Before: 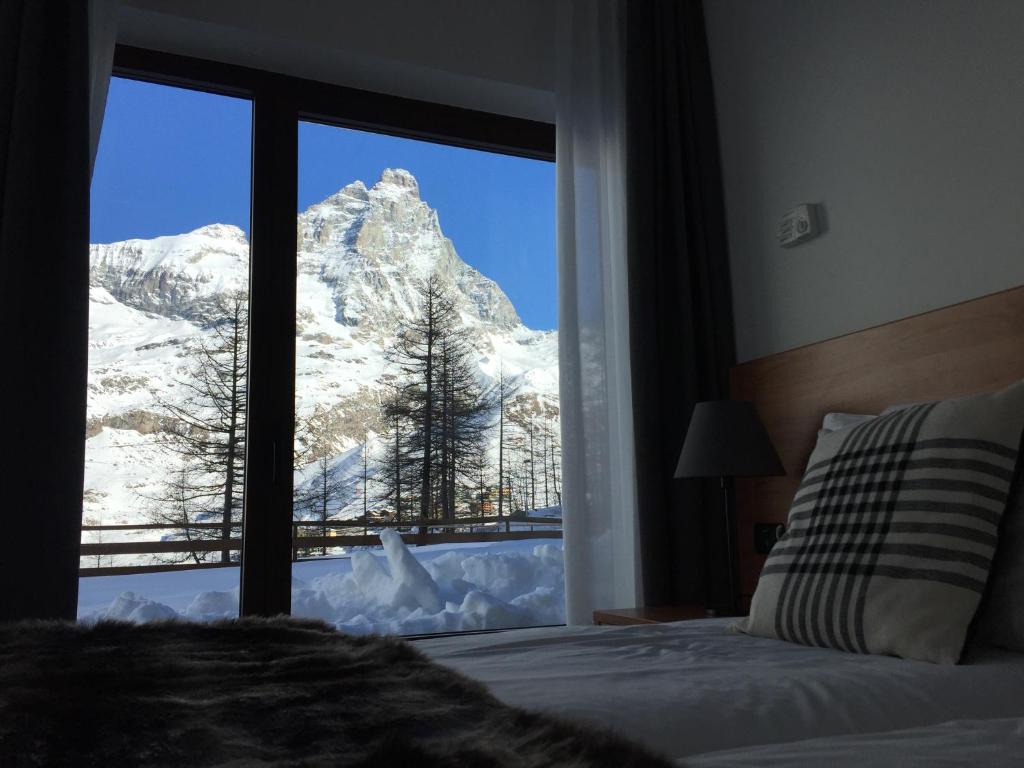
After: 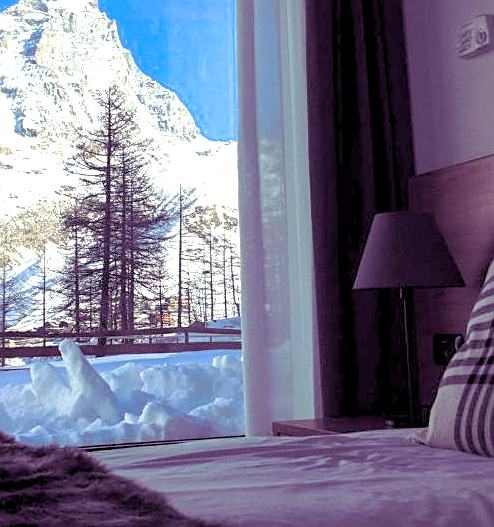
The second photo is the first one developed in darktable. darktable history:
shadows and highlights: shadows 30
split-toning: shadows › hue 277.2°, shadows › saturation 0.74
sharpen: on, module defaults
crop: left 31.379%, top 24.658%, right 20.326%, bottom 6.628%
exposure: black level correction 0, exposure 0.5 EV, compensate highlight preservation false
color balance: mode lift, gamma, gain (sRGB), lift [1, 1, 1.022, 1.026]
levels: black 3.83%, white 90.64%, levels [0.044, 0.416, 0.908]
local contrast: on, module defaults
